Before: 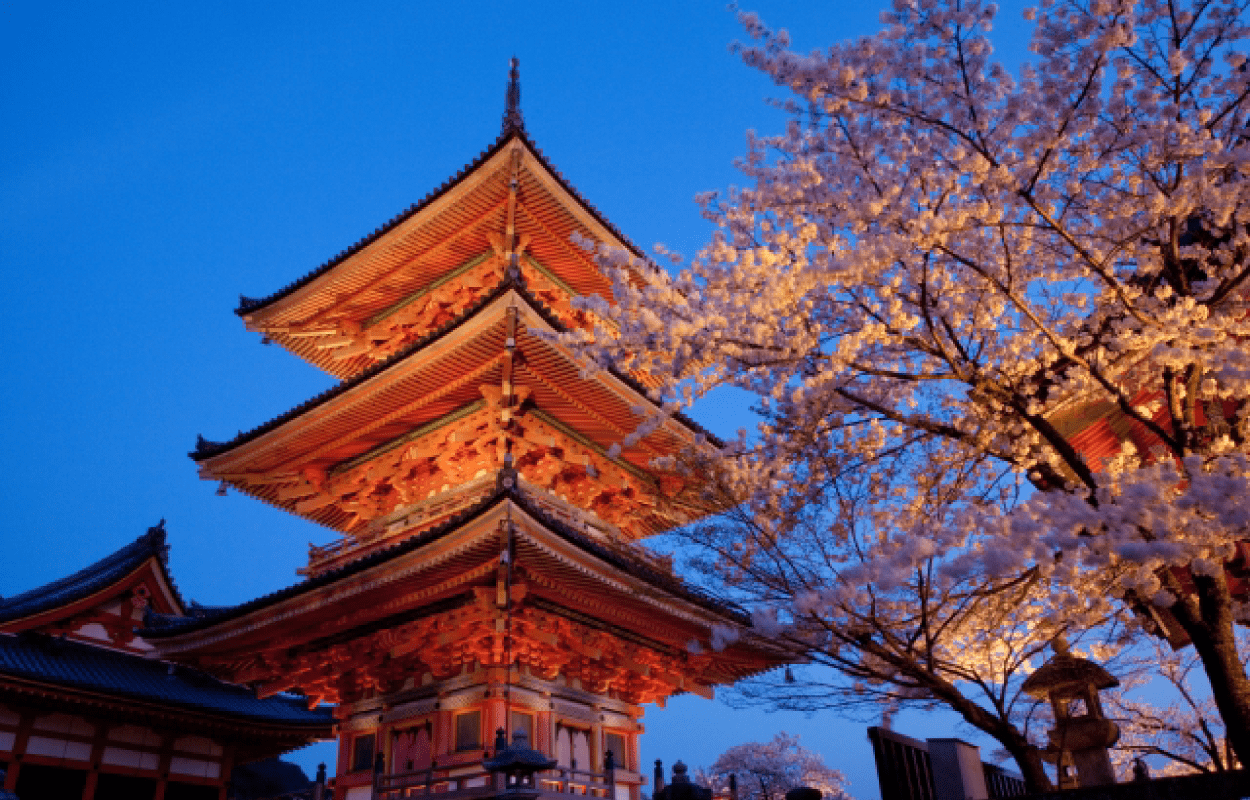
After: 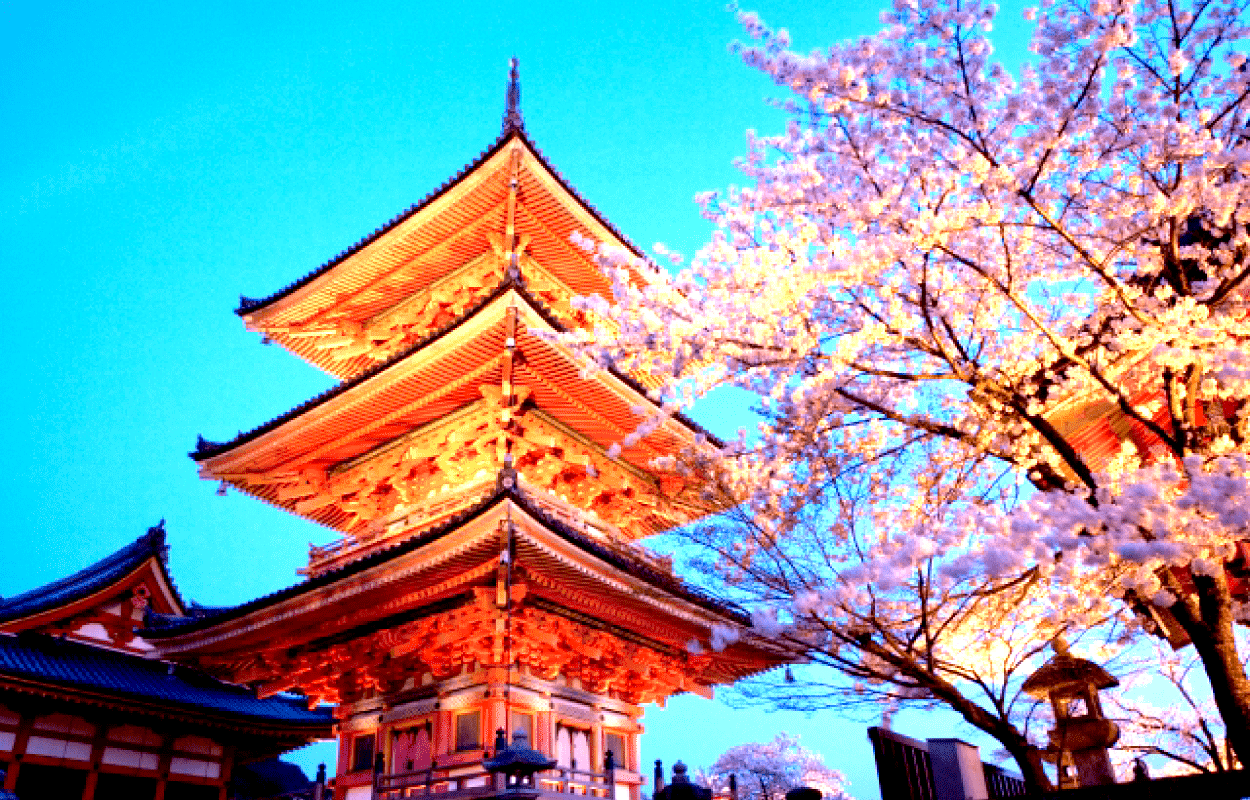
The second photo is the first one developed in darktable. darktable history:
exposure: black level correction 0.005, exposure 2.076 EV, compensate highlight preservation false
